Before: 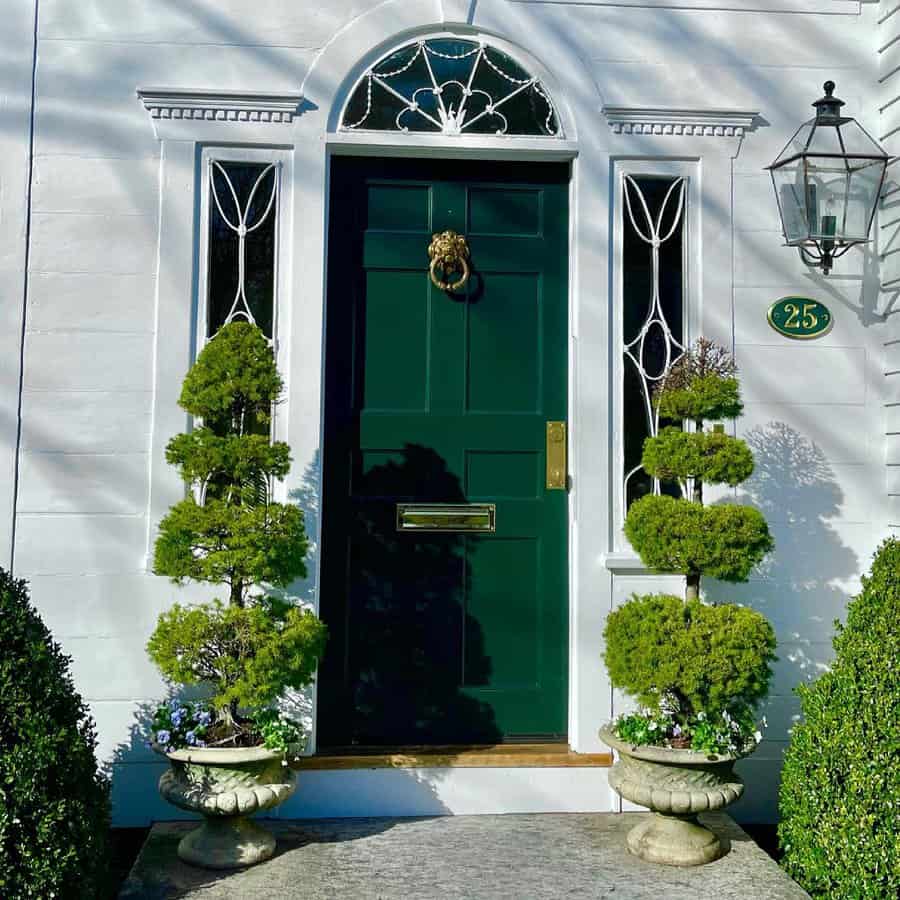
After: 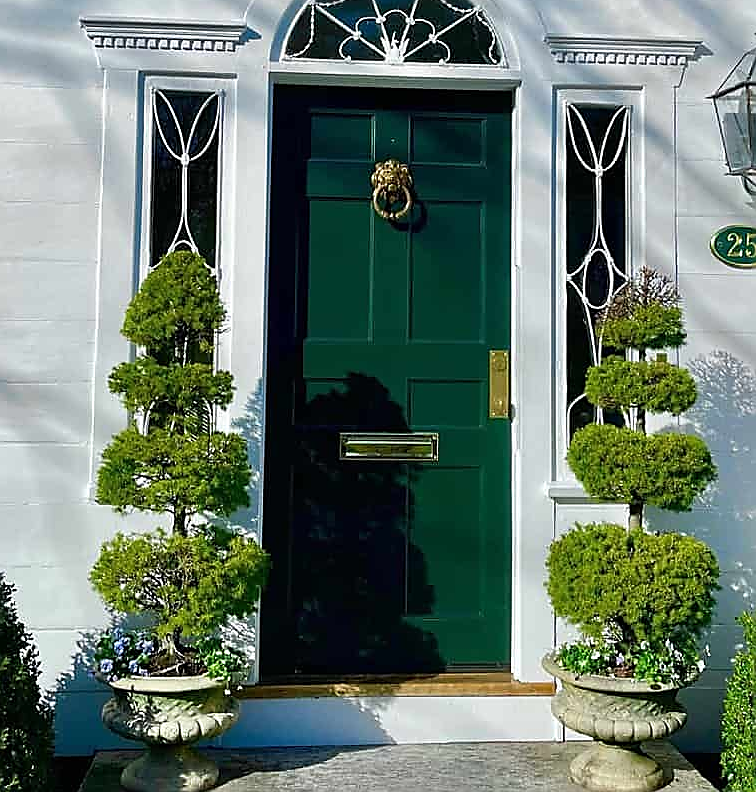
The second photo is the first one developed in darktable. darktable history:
crop: left 6.39%, top 7.984%, right 9.547%, bottom 3.96%
sharpen: radius 1.413, amount 1.263, threshold 0.787
